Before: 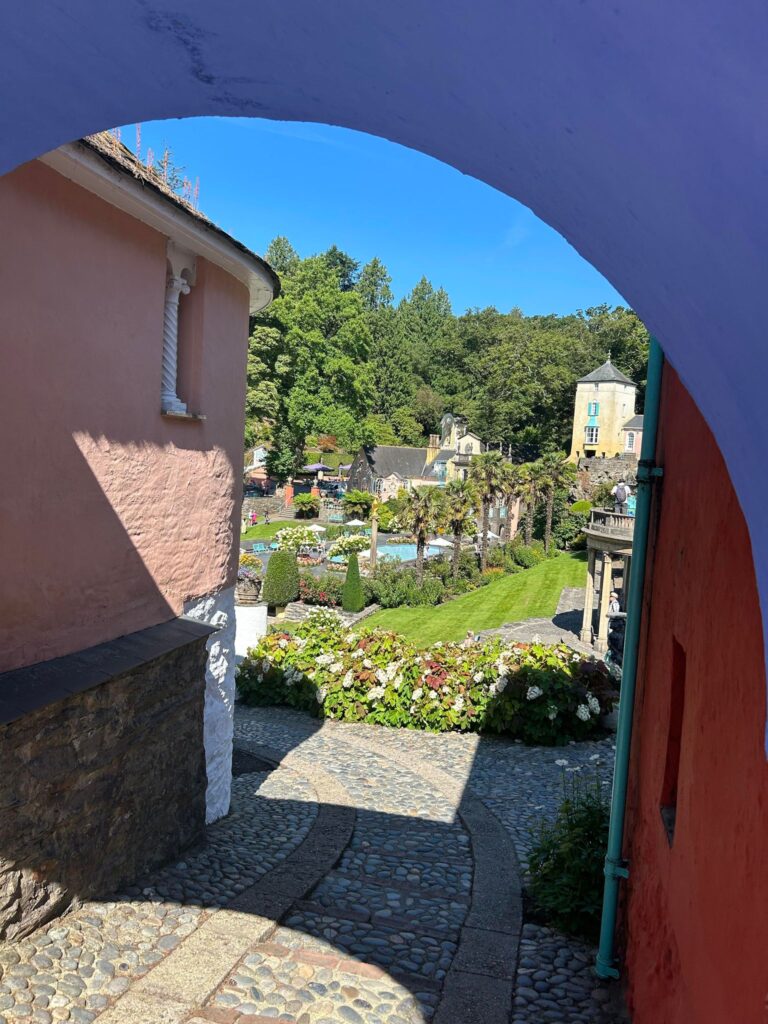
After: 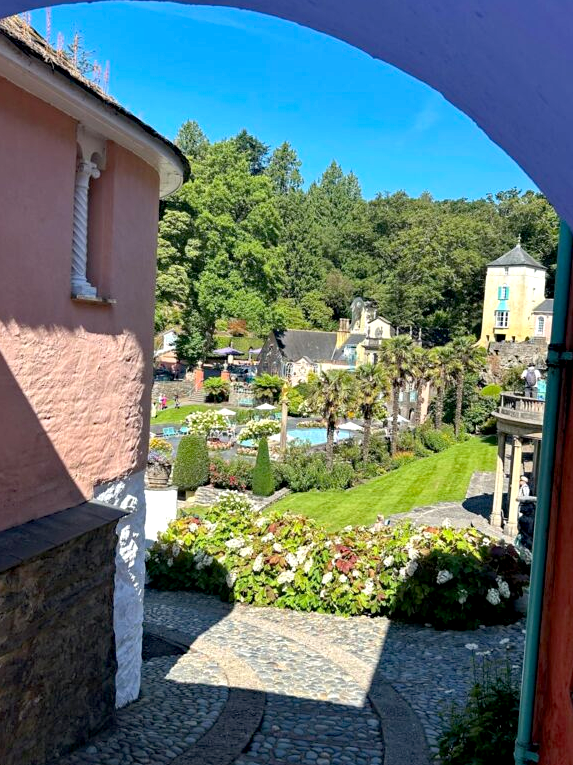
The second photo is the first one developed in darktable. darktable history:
white balance: emerald 1
haze removal: compatibility mode true, adaptive false
exposure: black level correction 0.005, exposure 0.286 EV, compensate highlight preservation false
crop and rotate: left 11.831%, top 11.346%, right 13.429%, bottom 13.899%
